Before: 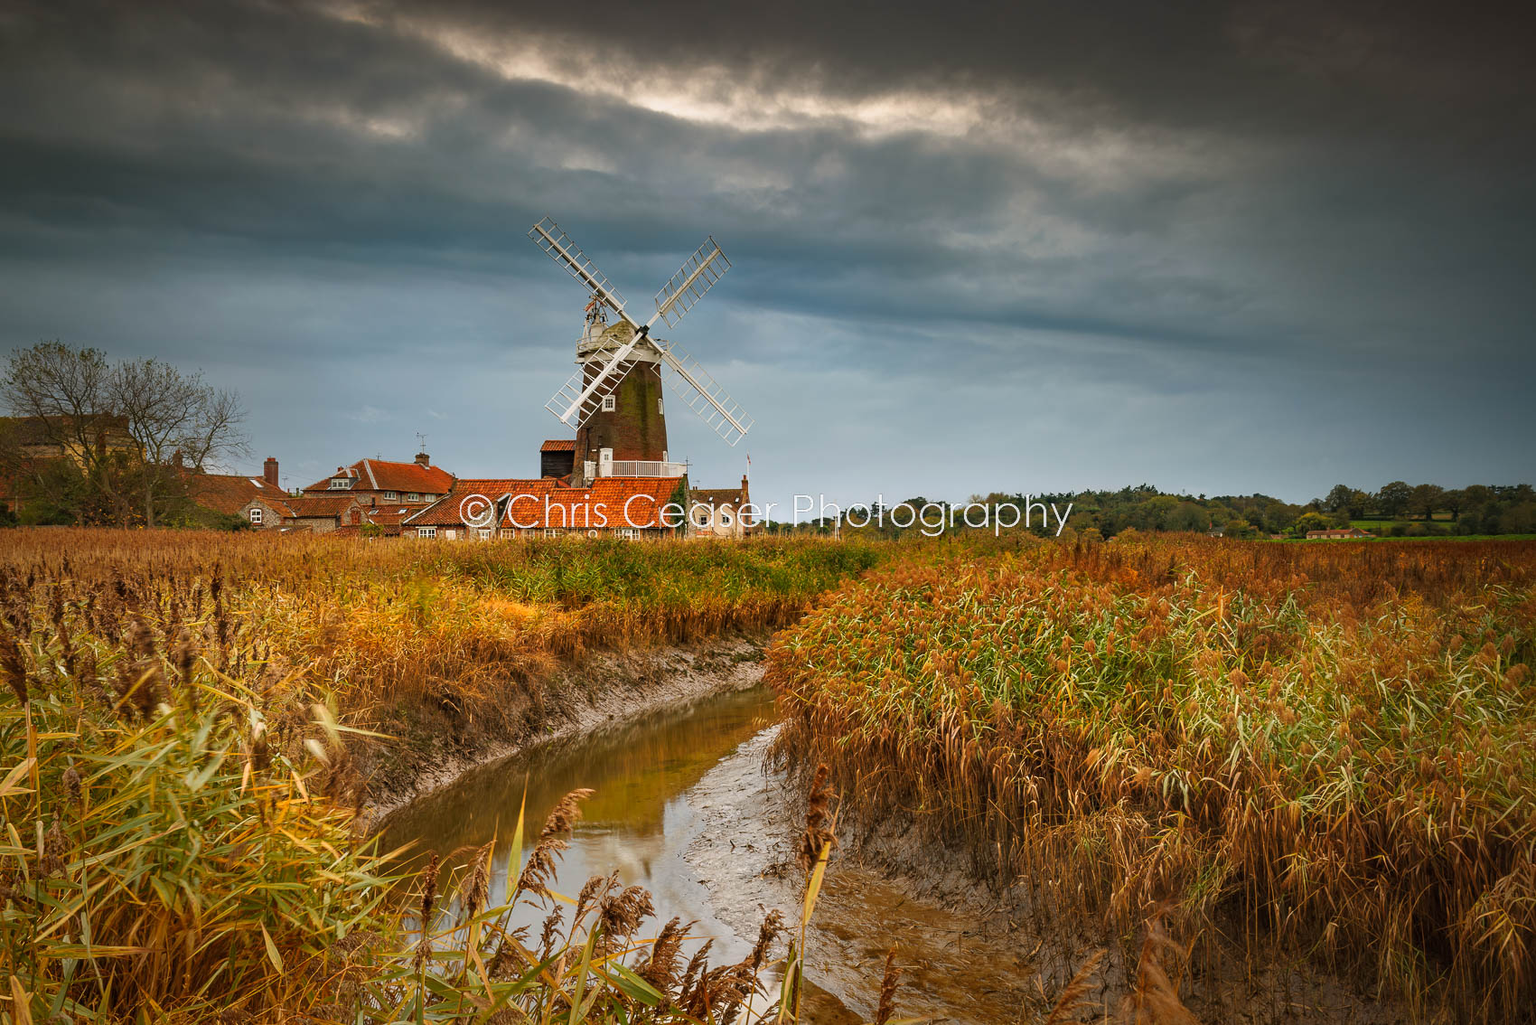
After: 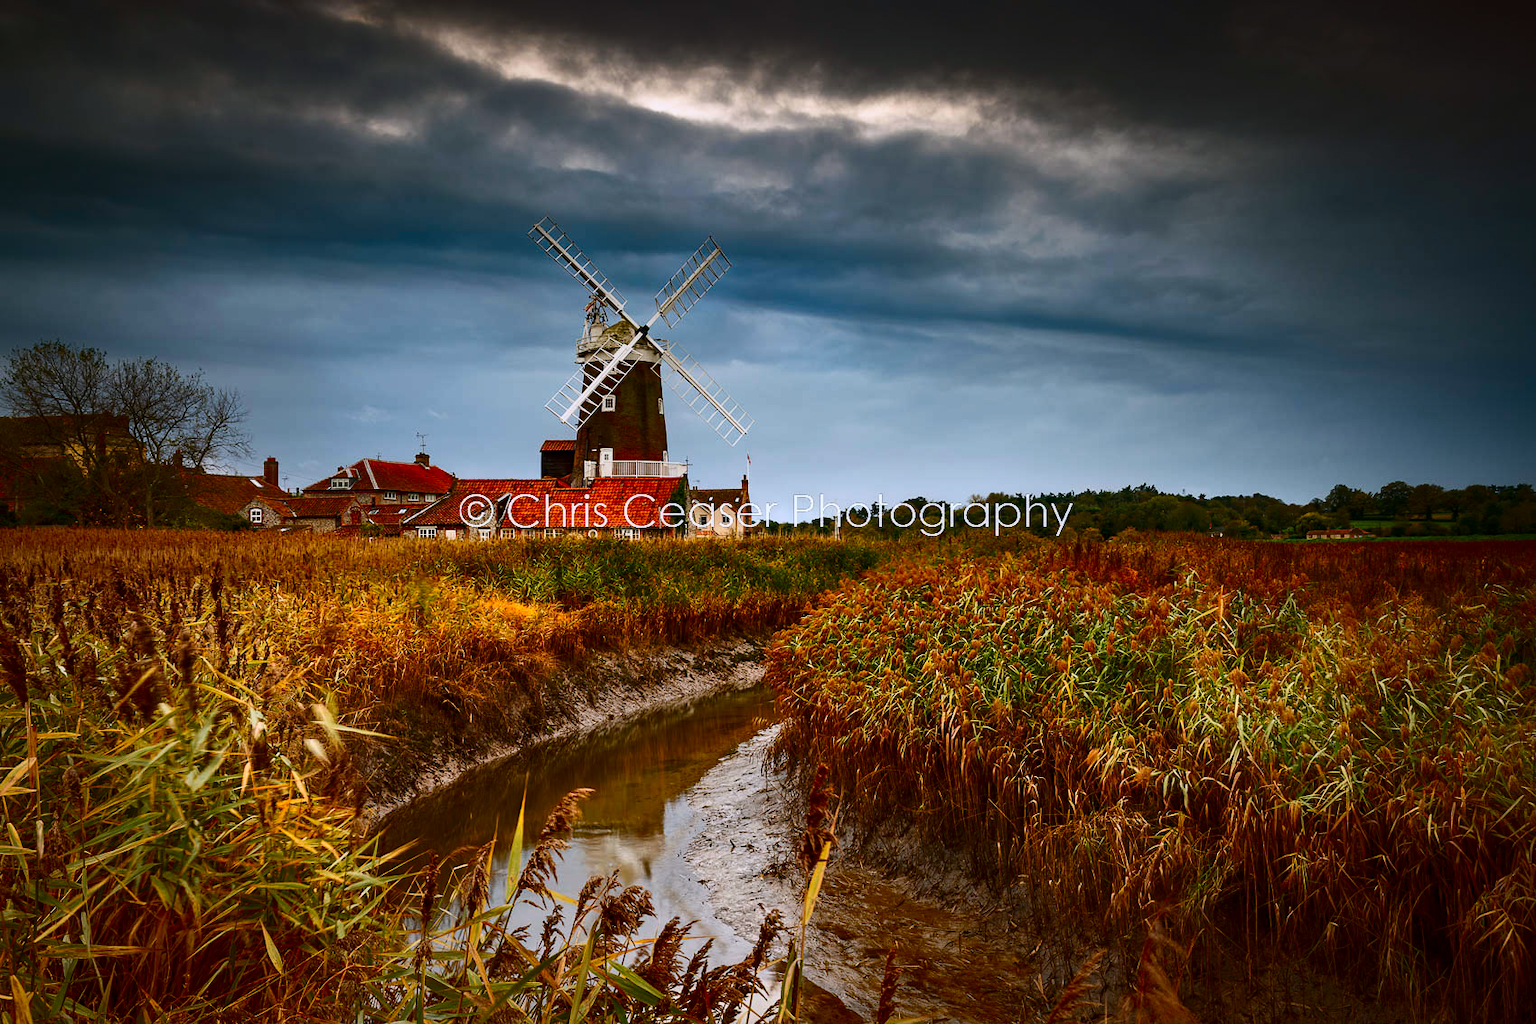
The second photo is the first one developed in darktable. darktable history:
contrast brightness saturation: contrast 0.22, brightness -0.19, saturation 0.24
color calibration: illuminant as shot in camera, x 0.358, y 0.373, temperature 4628.91 K
